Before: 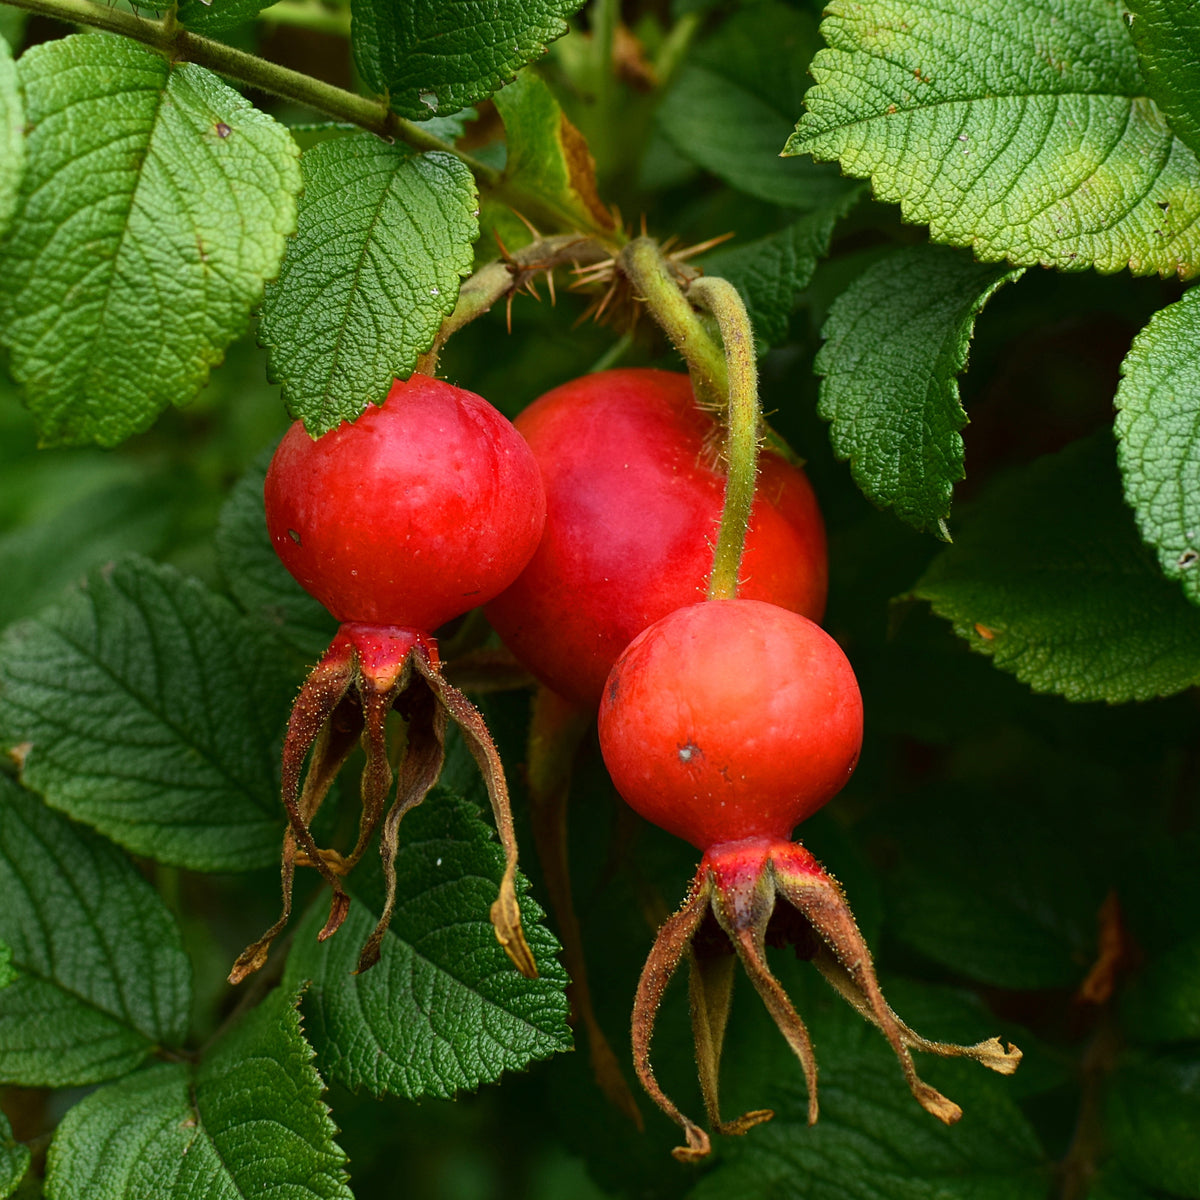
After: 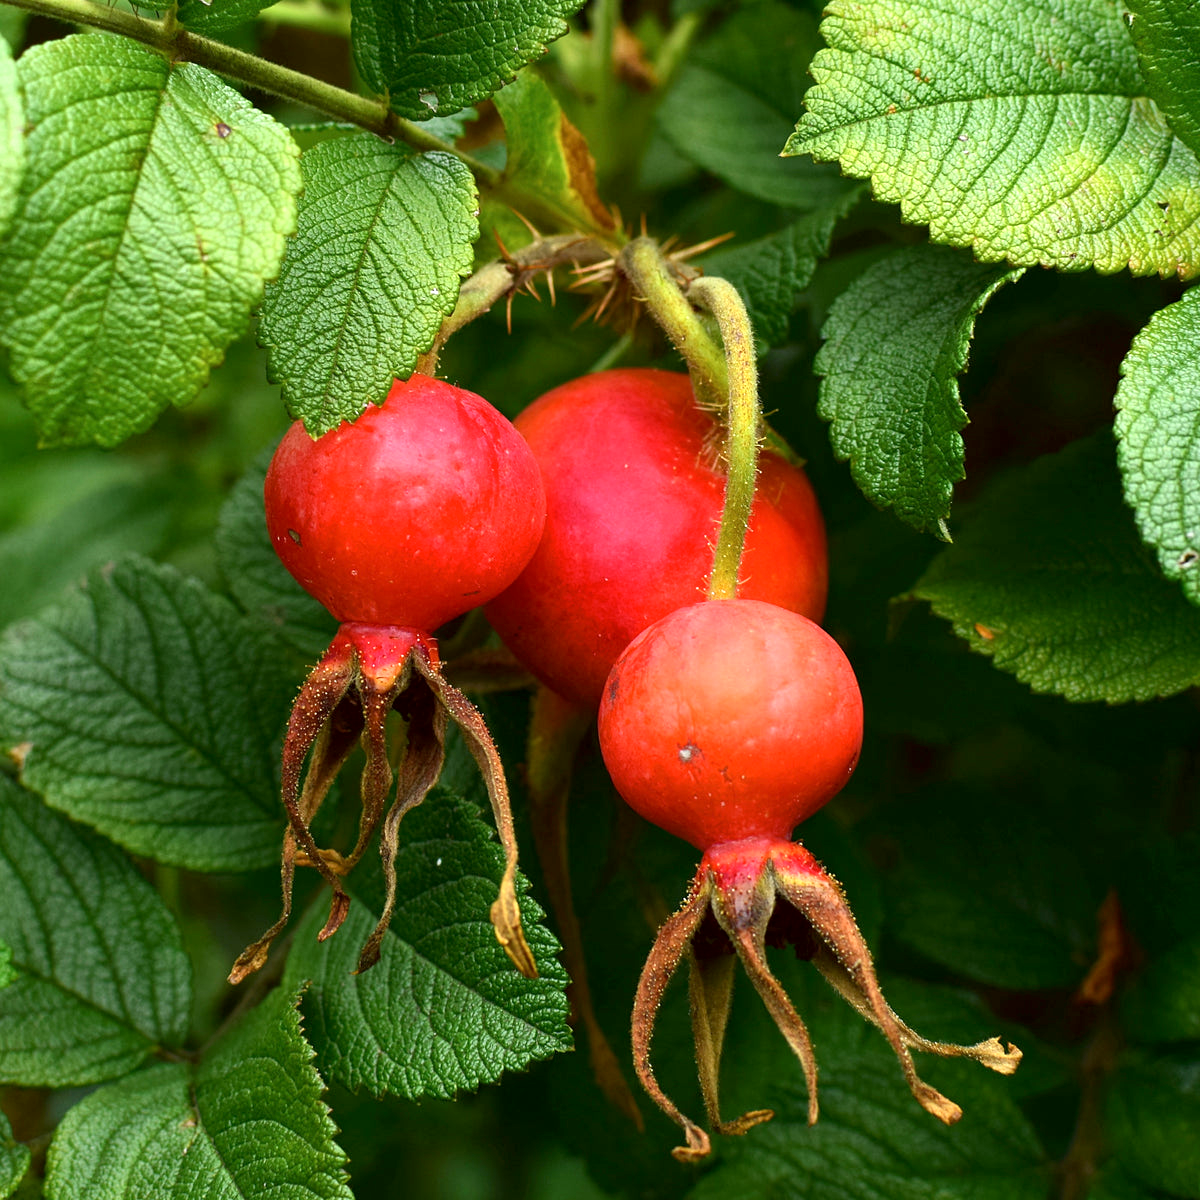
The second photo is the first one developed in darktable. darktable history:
exposure: black level correction 0.001, exposure 0.675 EV, compensate highlight preservation false
contrast brightness saturation: saturation -0.04
